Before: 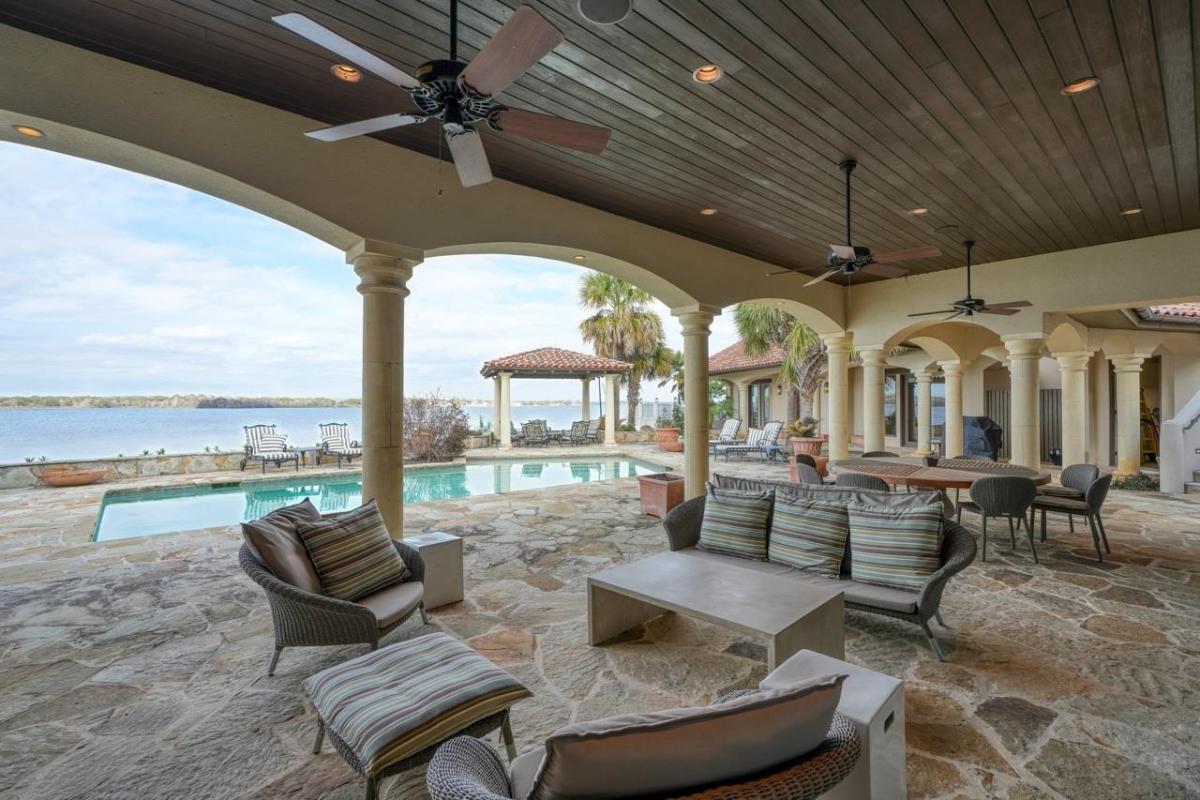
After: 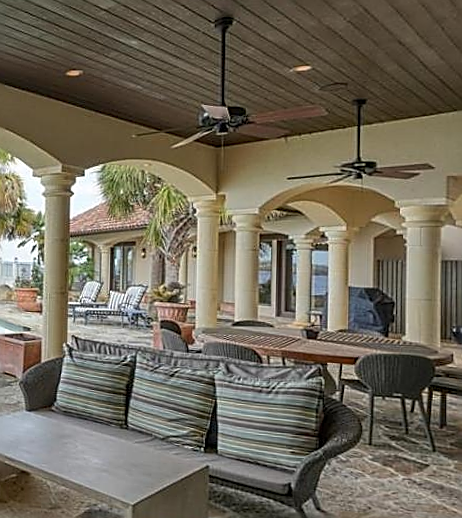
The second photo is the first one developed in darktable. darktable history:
rotate and perspective: rotation 1.69°, lens shift (vertical) -0.023, lens shift (horizontal) -0.291, crop left 0.025, crop right 0.988, crop top 0.092, crop bottom 0.842
crop: left 45.721%, top 13.393%, right 14.118%, bottom 10.01%
sharpen: radius 1.685, amount 1.294
